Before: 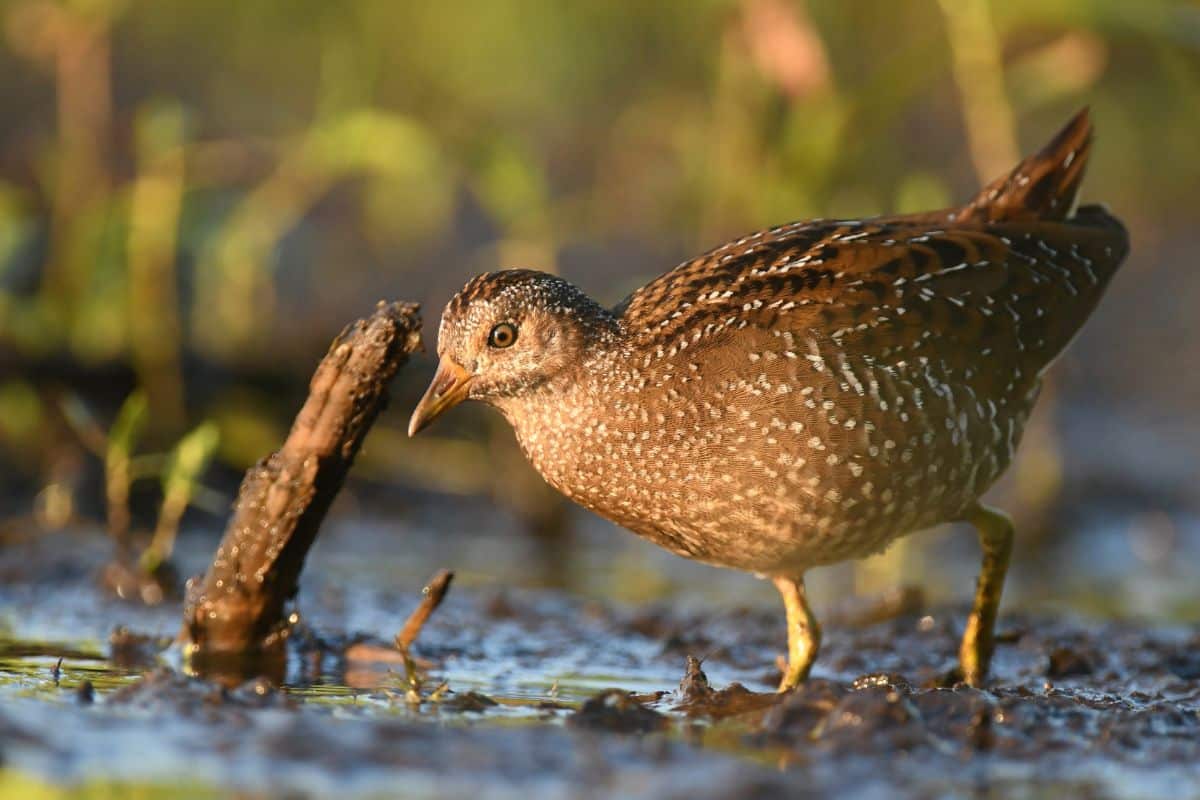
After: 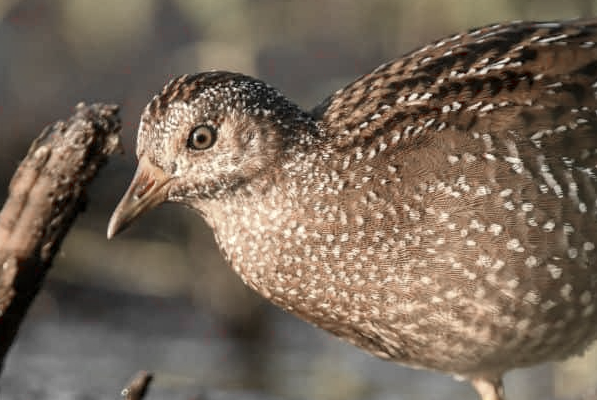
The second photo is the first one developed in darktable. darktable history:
local contrast: on, module defaults
crop: left 25.125%, top 24.845%, right 25.082%, bottom 25.068%
color zones: curves: ch1 [(0, 0.831) (0.08, 0.771) (0.157, 0.268) (0.241, 0.207) (0.562, -0.005) (0.714, -0.013) (0.876, 0.01) (1, 0.831)]
